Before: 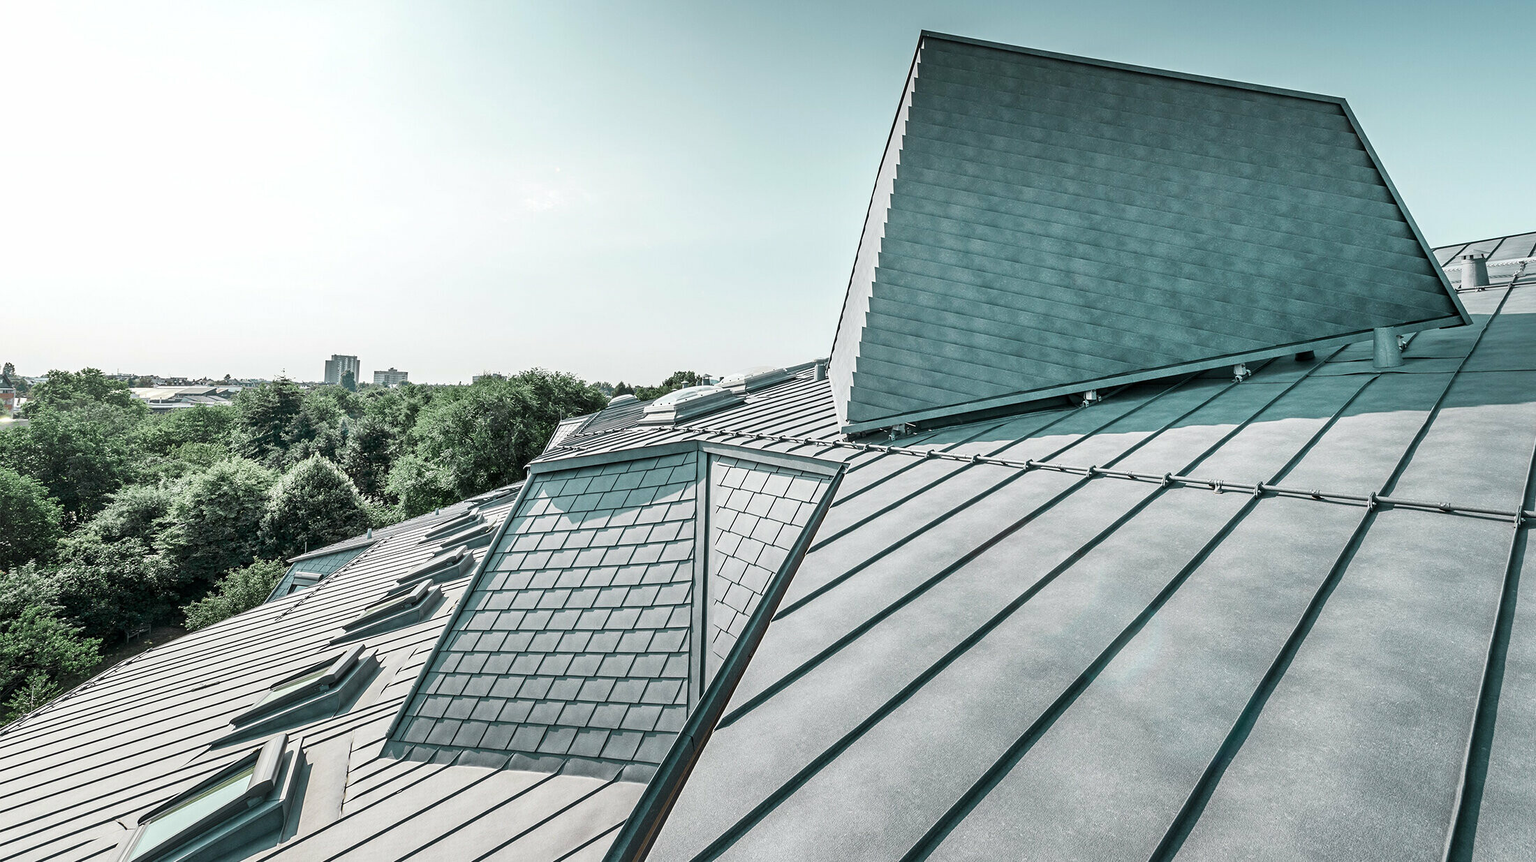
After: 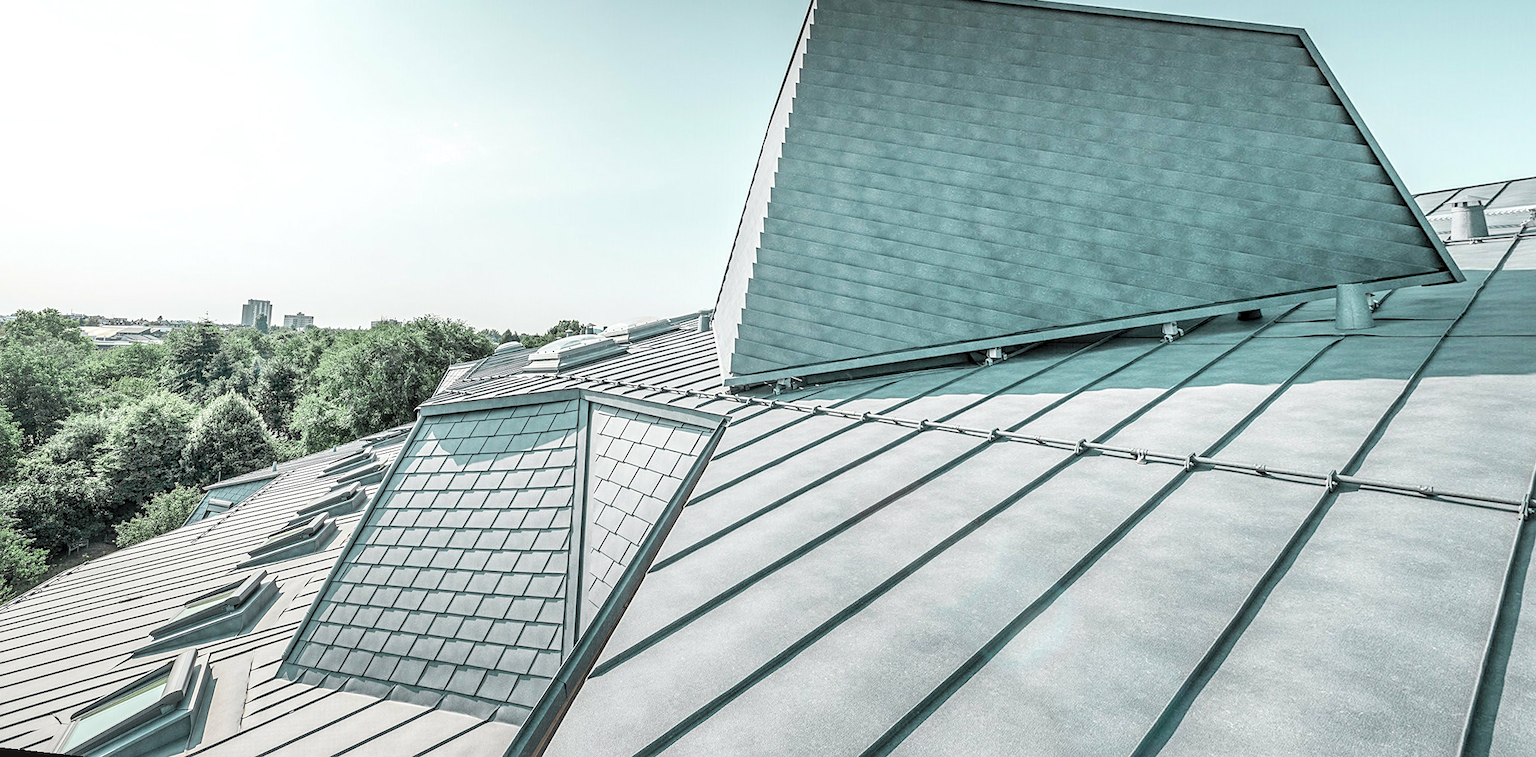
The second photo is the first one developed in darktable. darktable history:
contrast brightness saturation: brightness 0.28
color balance rgb: saturation formula JzAzBz (2021)
rotate and perspective: rotation 1.69°, lens shift (vertical) -0.023, lens shift (horizontal) -0.291, crop left 0.025, crop right 0.988, crop top 0.092, crop bottom 0.842
local contrast: detail 130%
sharpen: amount 0.2
